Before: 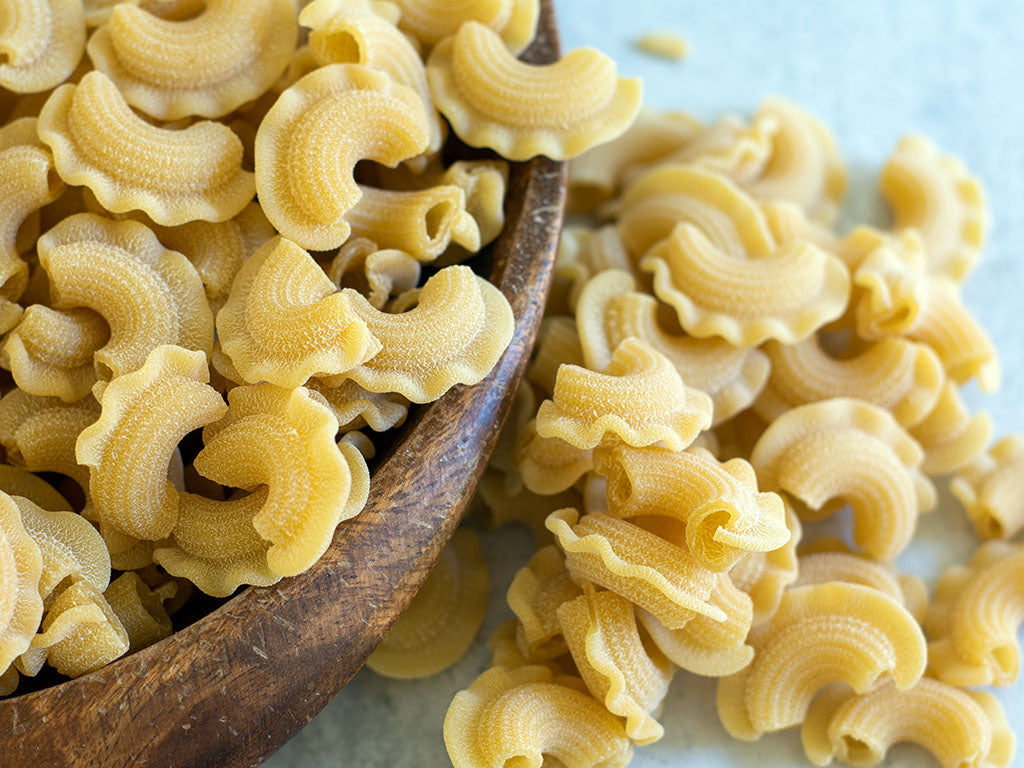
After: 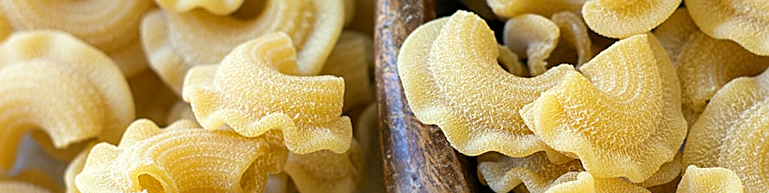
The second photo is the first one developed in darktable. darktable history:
sharpen: on, module defaults
crop and rotate: angle 16.12°, top 30.835%, bottom 35.653%
